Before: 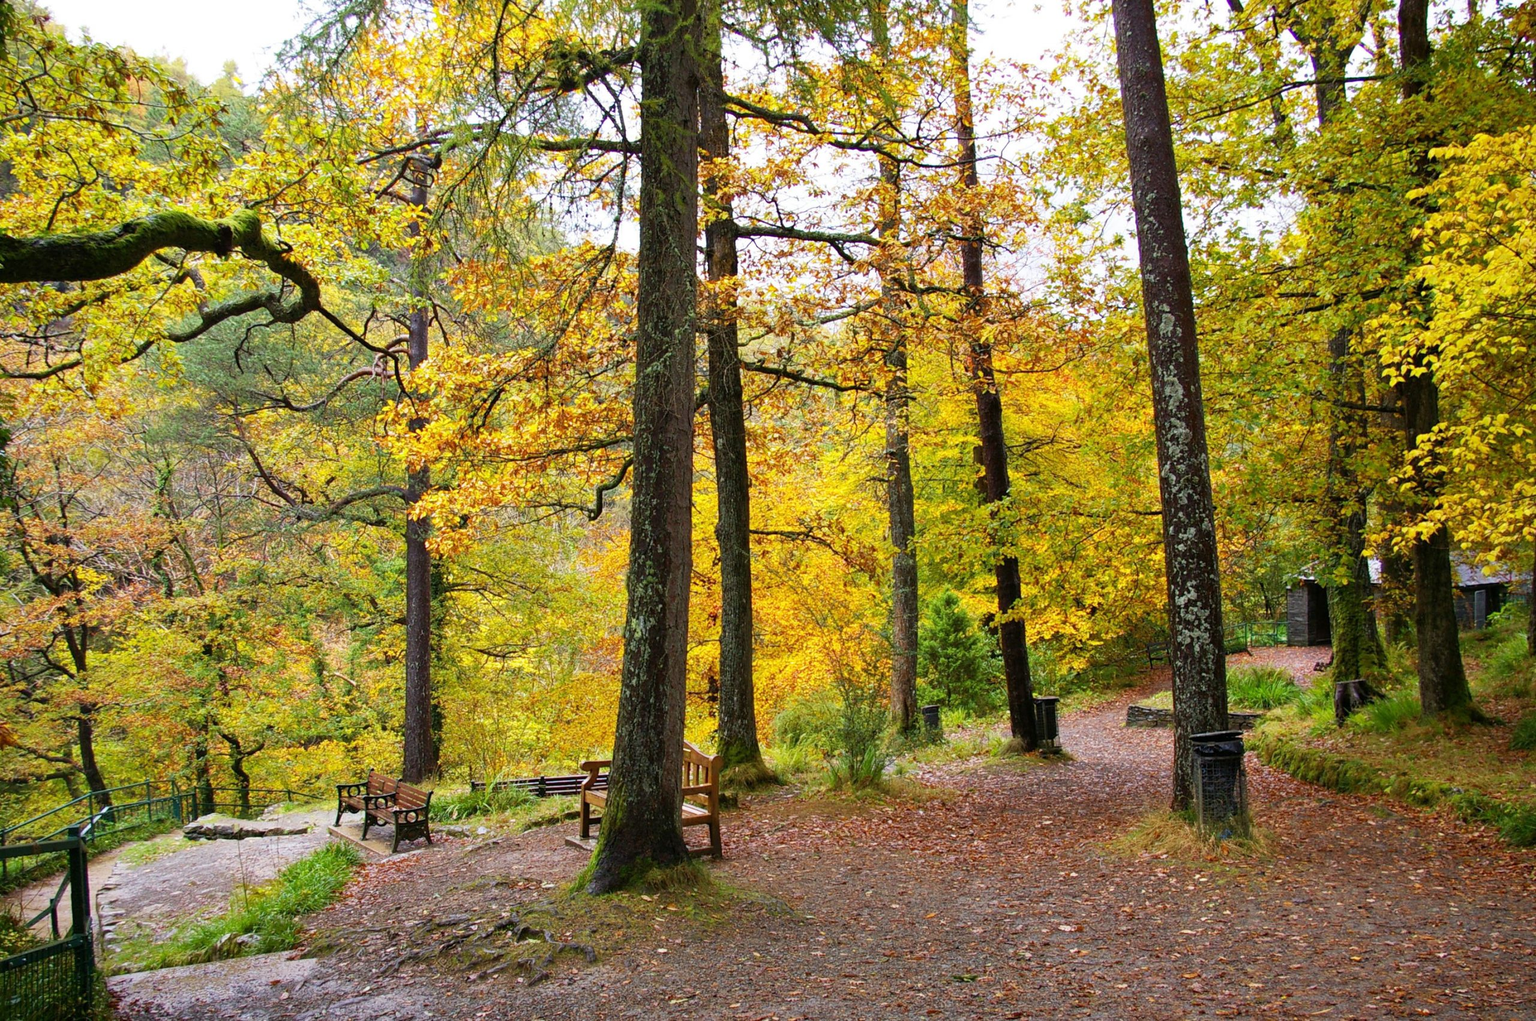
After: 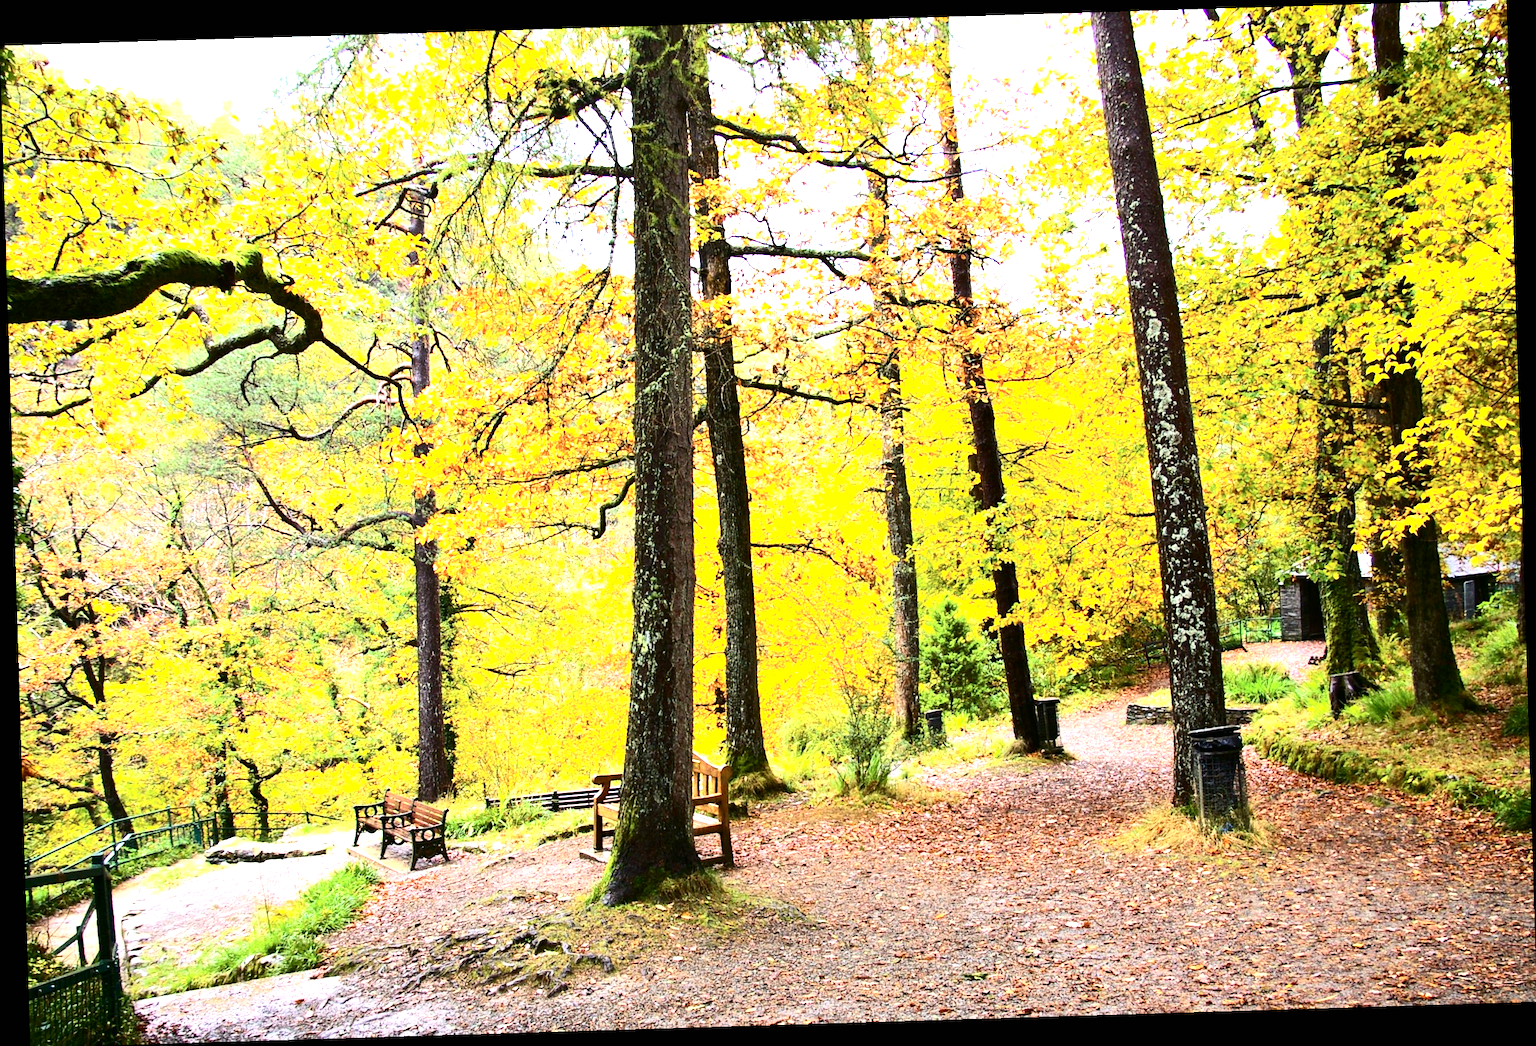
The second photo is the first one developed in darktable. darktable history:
tone equalizer: -8 EV -0.417 EV, -7 EV -0.389 EV, -6 EV -0.333 EV, -5 EV -0.222 EV, -3 EV 0.222 EV, -2 EV 0.333 EV, -1 EV 0.389 EV, +0 EV 0.417 EV, edges refinement/feathering 500, mask exposure compensation -1.57 EV, preserve details no
contrast brightness saturation: contrast 0.28
rotate and perspective: rotation -1.75°, automatic cropping off
exposure: black level correction 0, exposure 1.1 EV, compensate exposure bias true, compensate highlight preservation false
